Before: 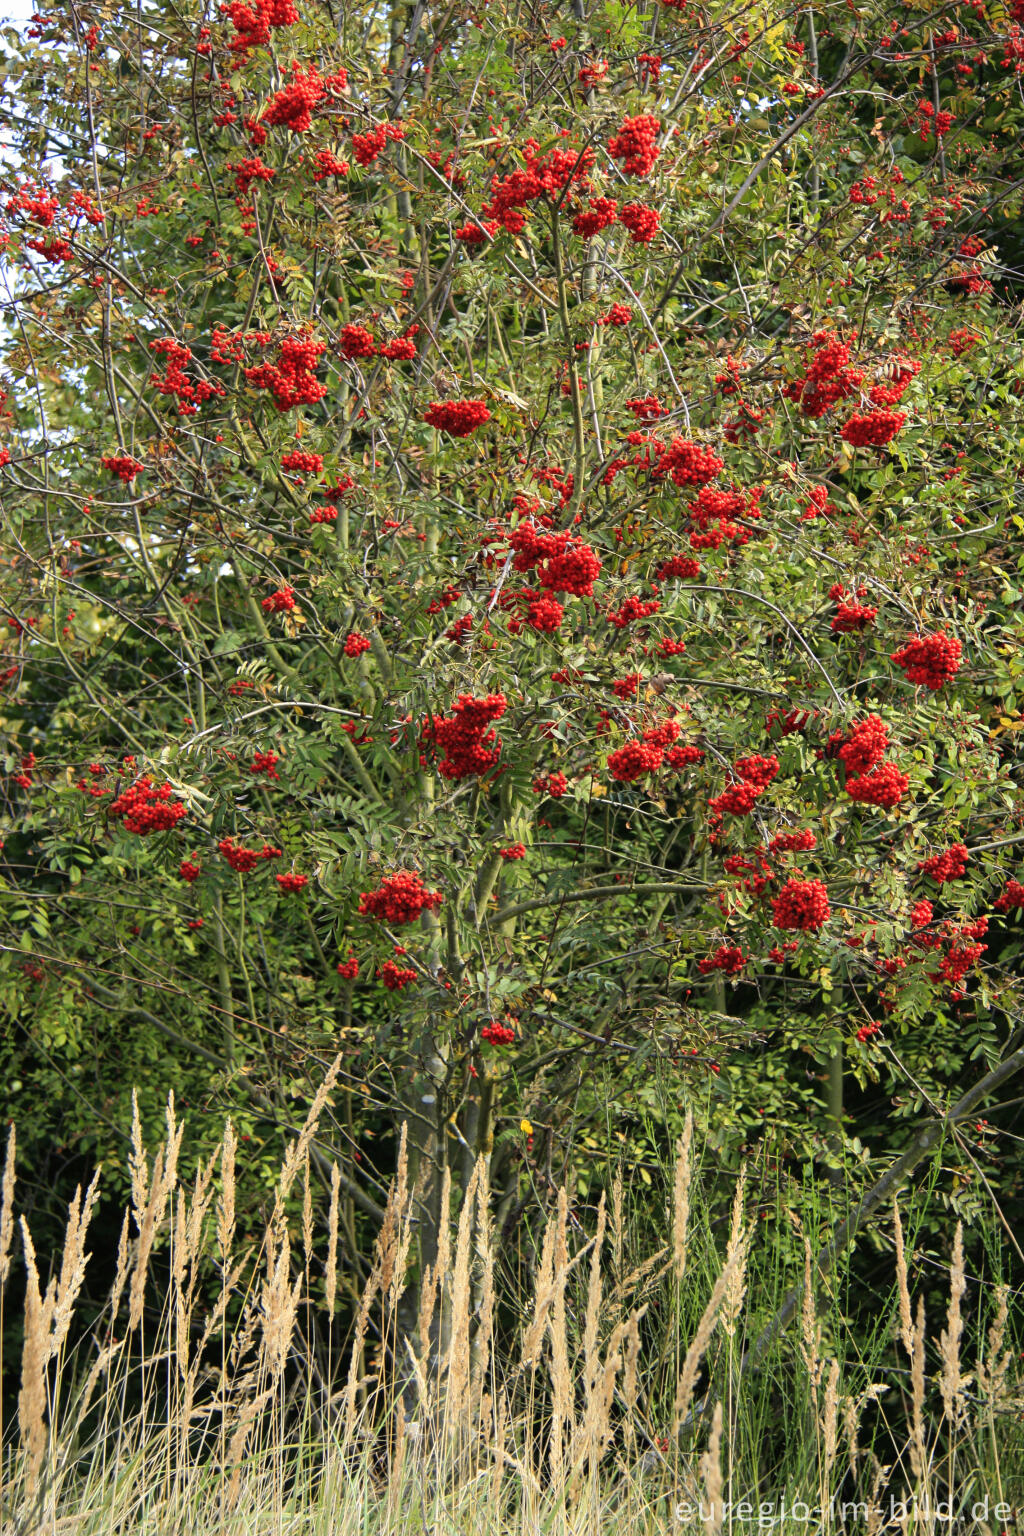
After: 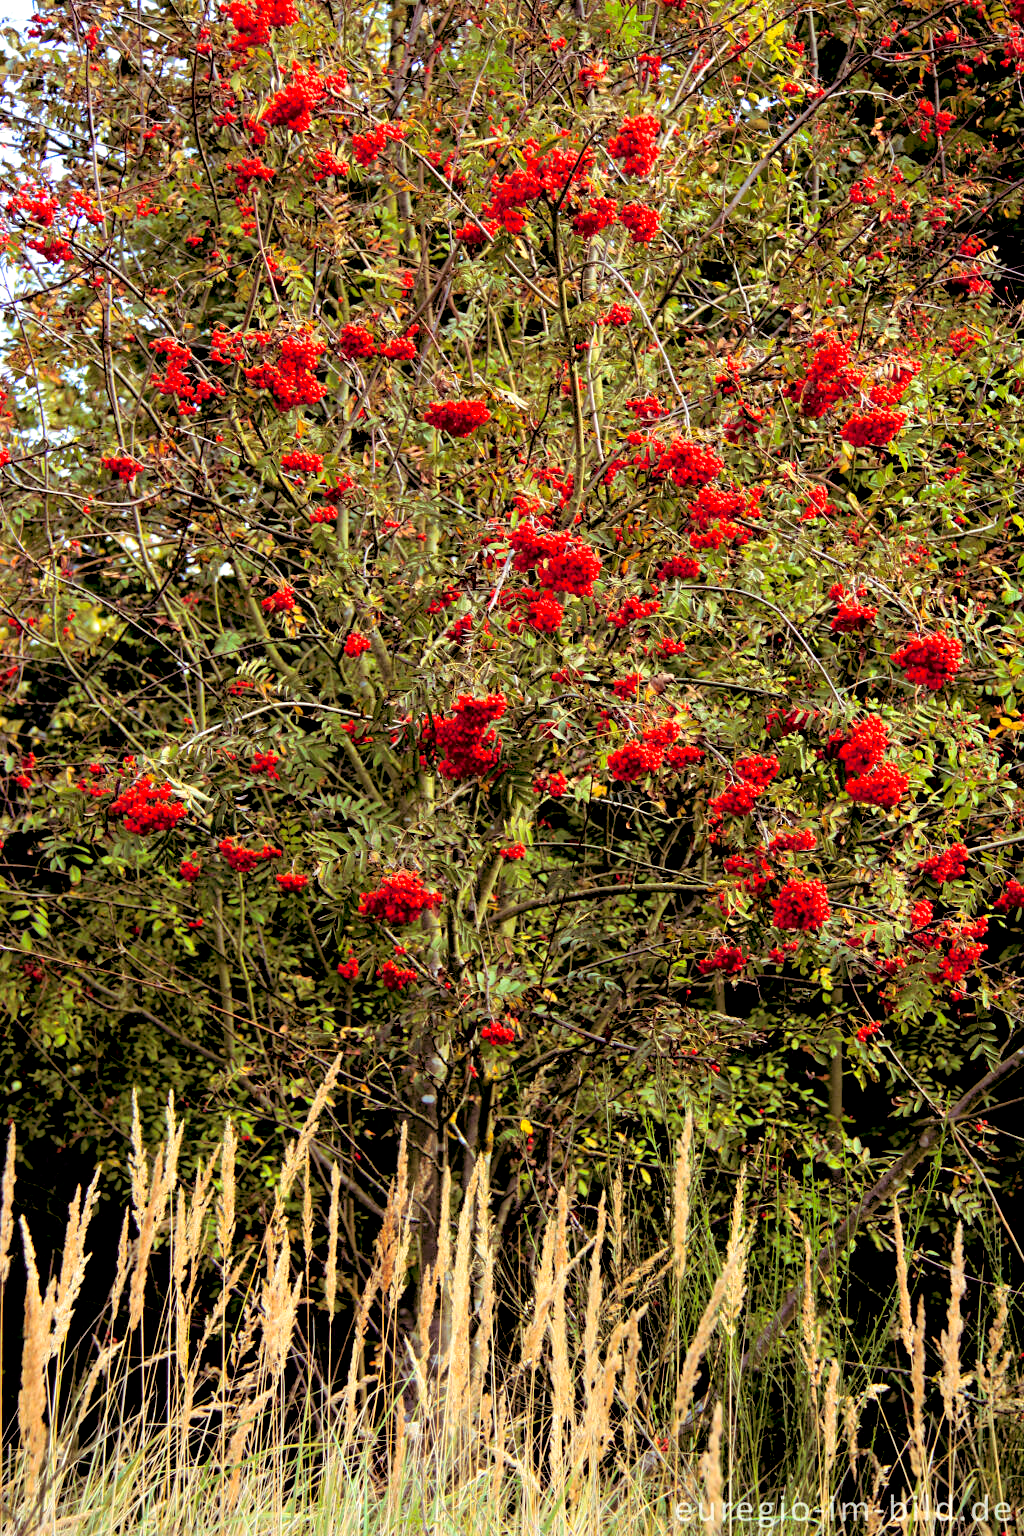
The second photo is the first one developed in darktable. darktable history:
contrast brightness saturation: brightness 0.09, saturation 0.19
exposure: black level correction 0.025, exposure 0.182 EV, compensate highlight preservation false
split-toning: on, module defaults
